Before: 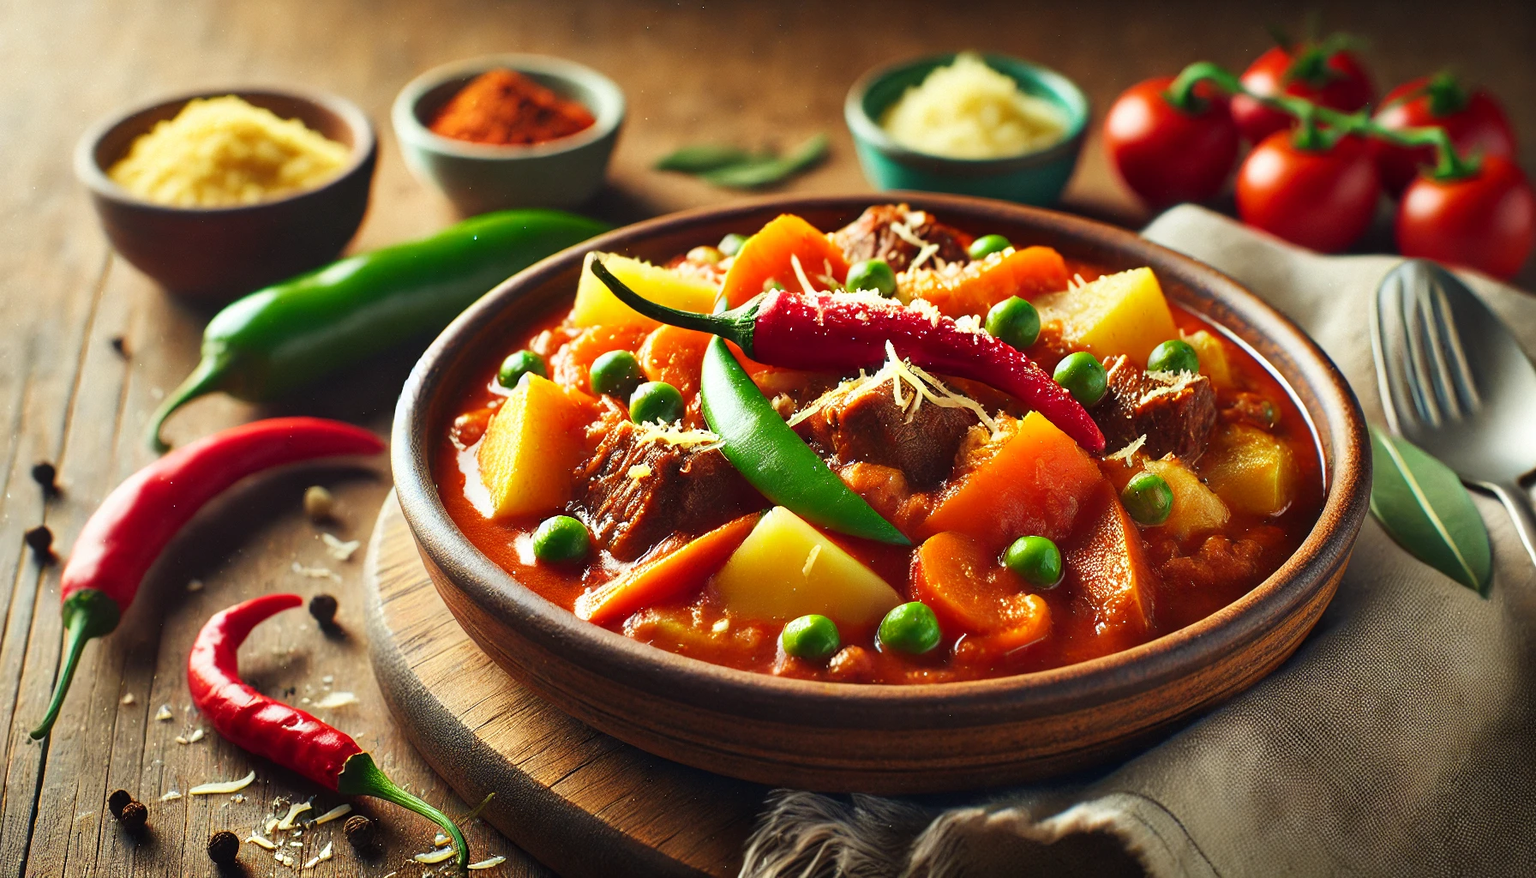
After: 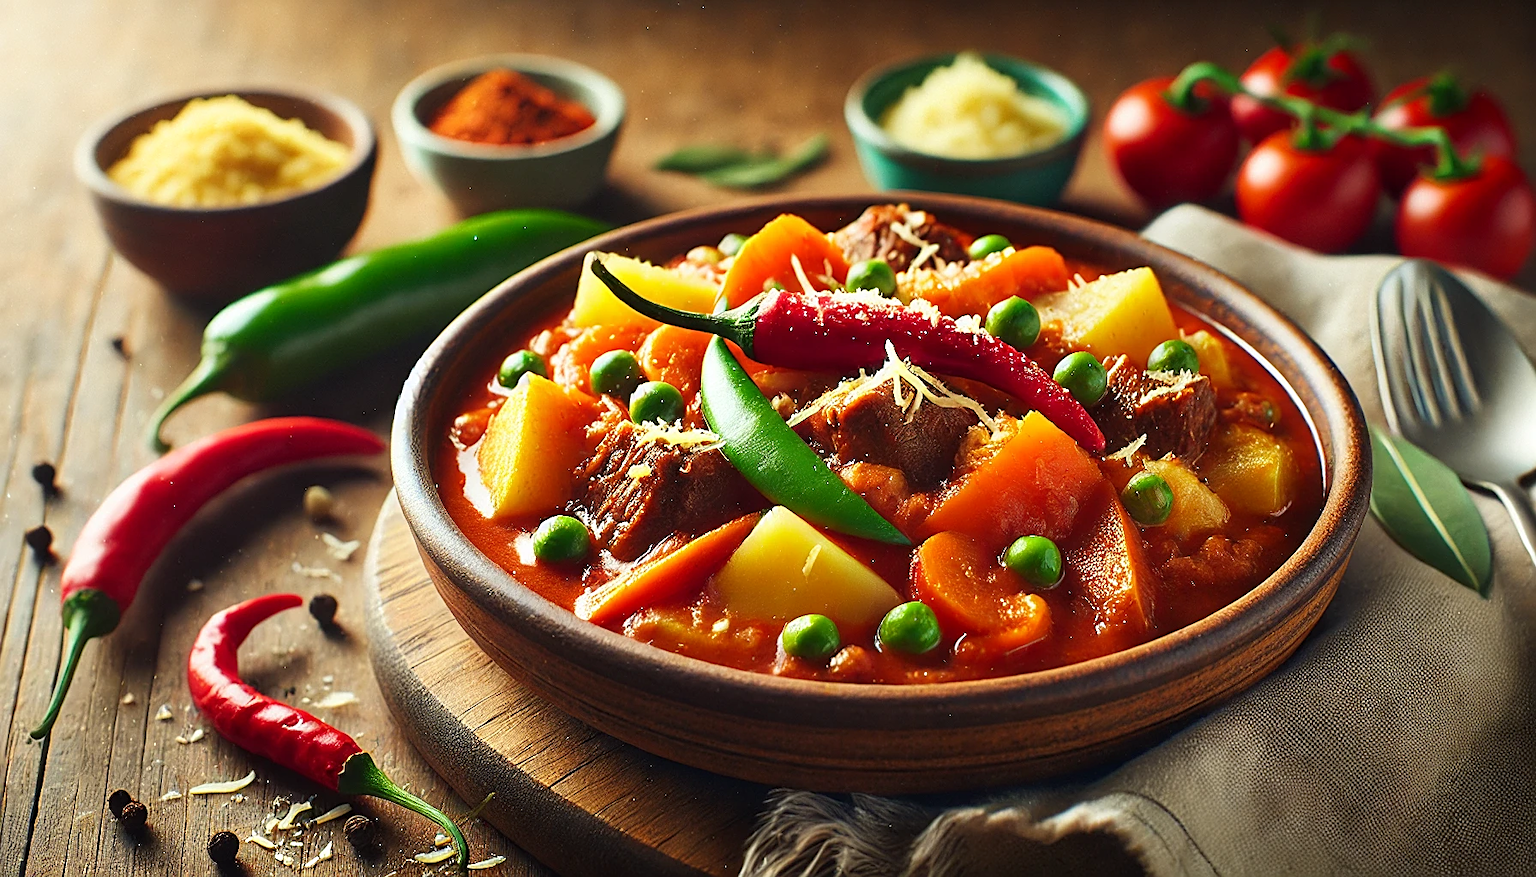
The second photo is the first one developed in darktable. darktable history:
shadows and highlights: shadows -24.28, highlights 49.77, soften with gaussian
white balance: emerald 1
sharpen: on, module defaults
